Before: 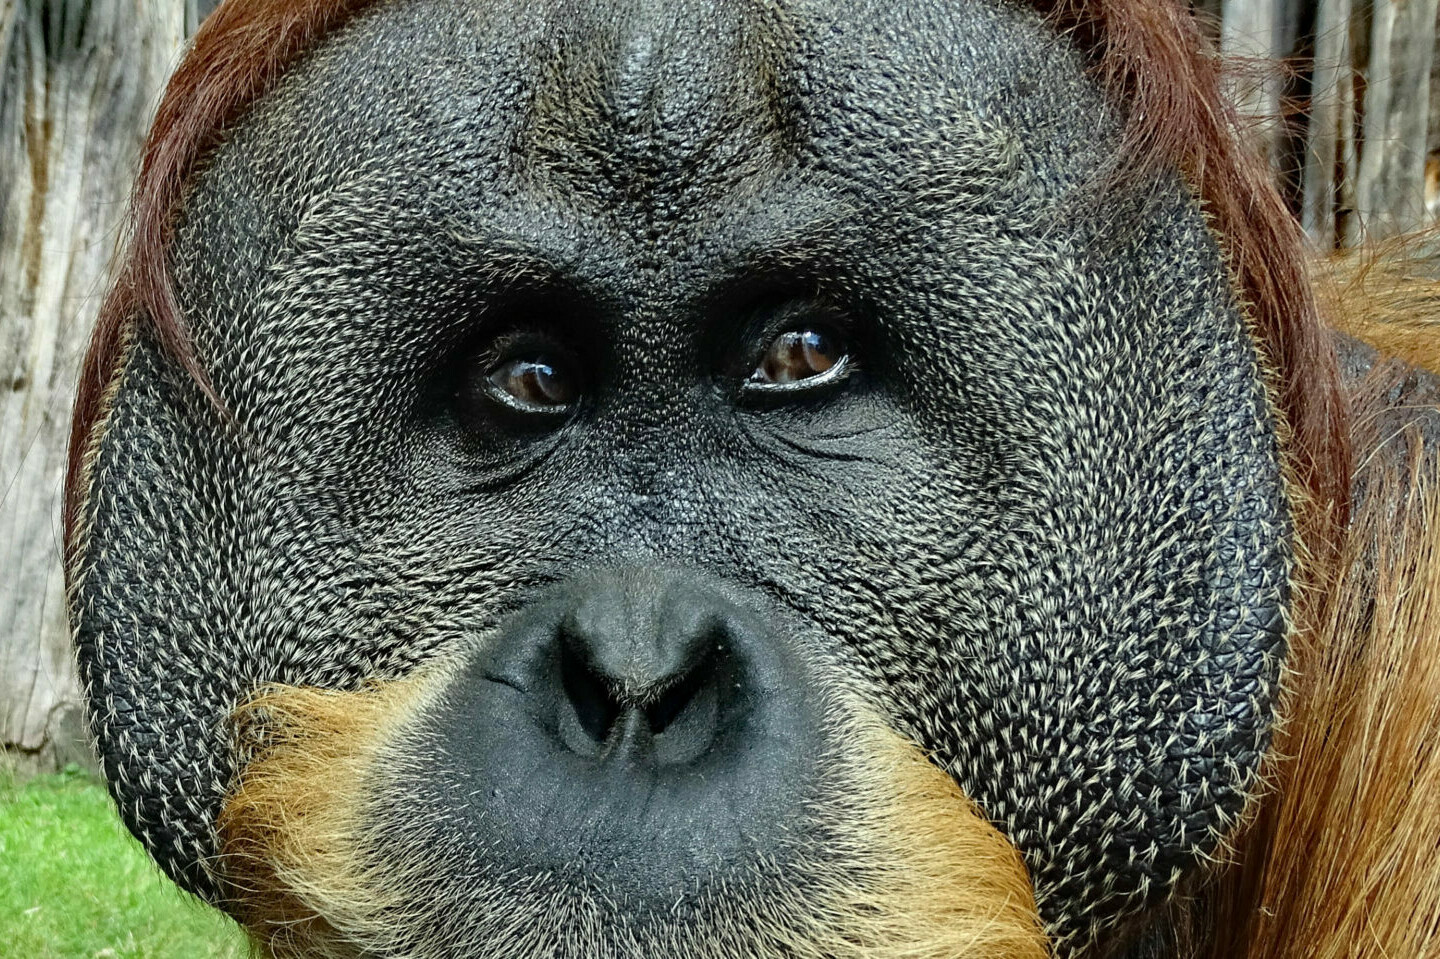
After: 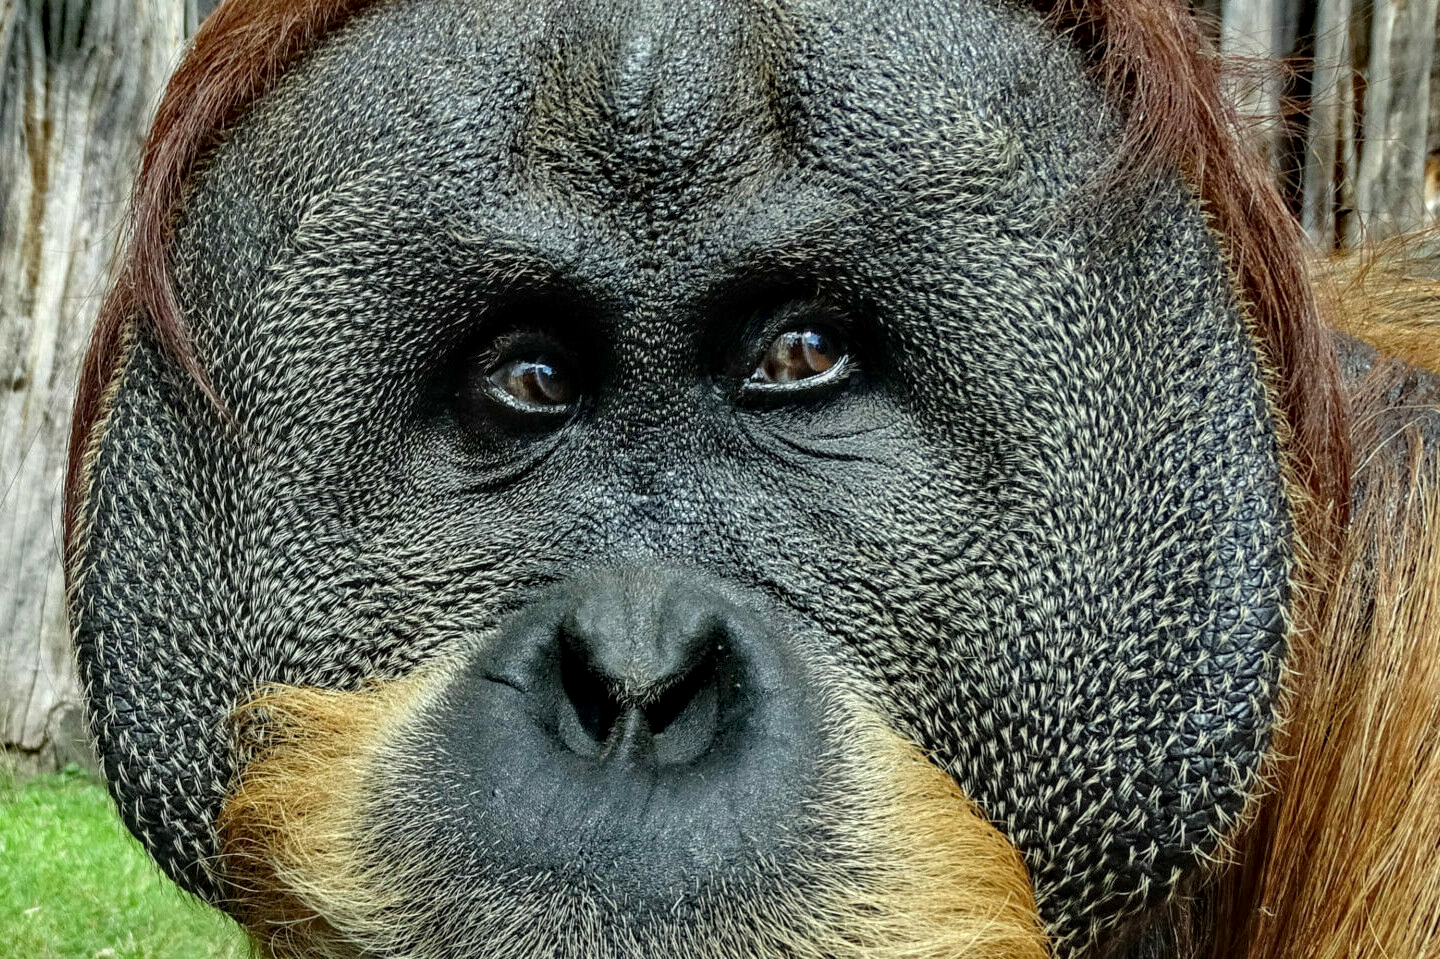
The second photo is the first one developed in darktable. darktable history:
local contrast: on, module defaults
shadows and highlights: shadows 37.12, highlights -26.59, soften with gaussian
